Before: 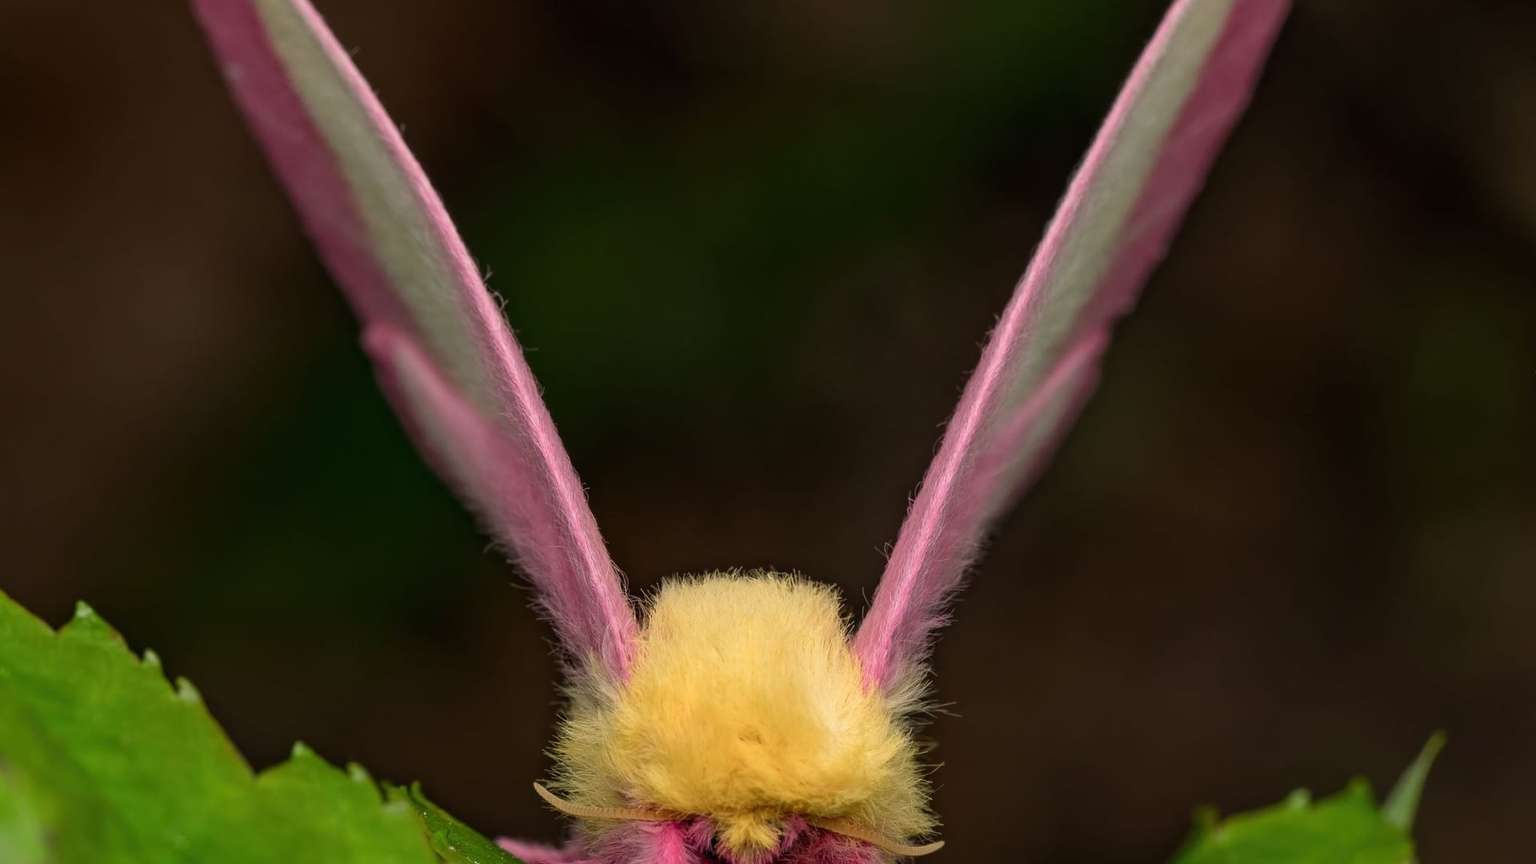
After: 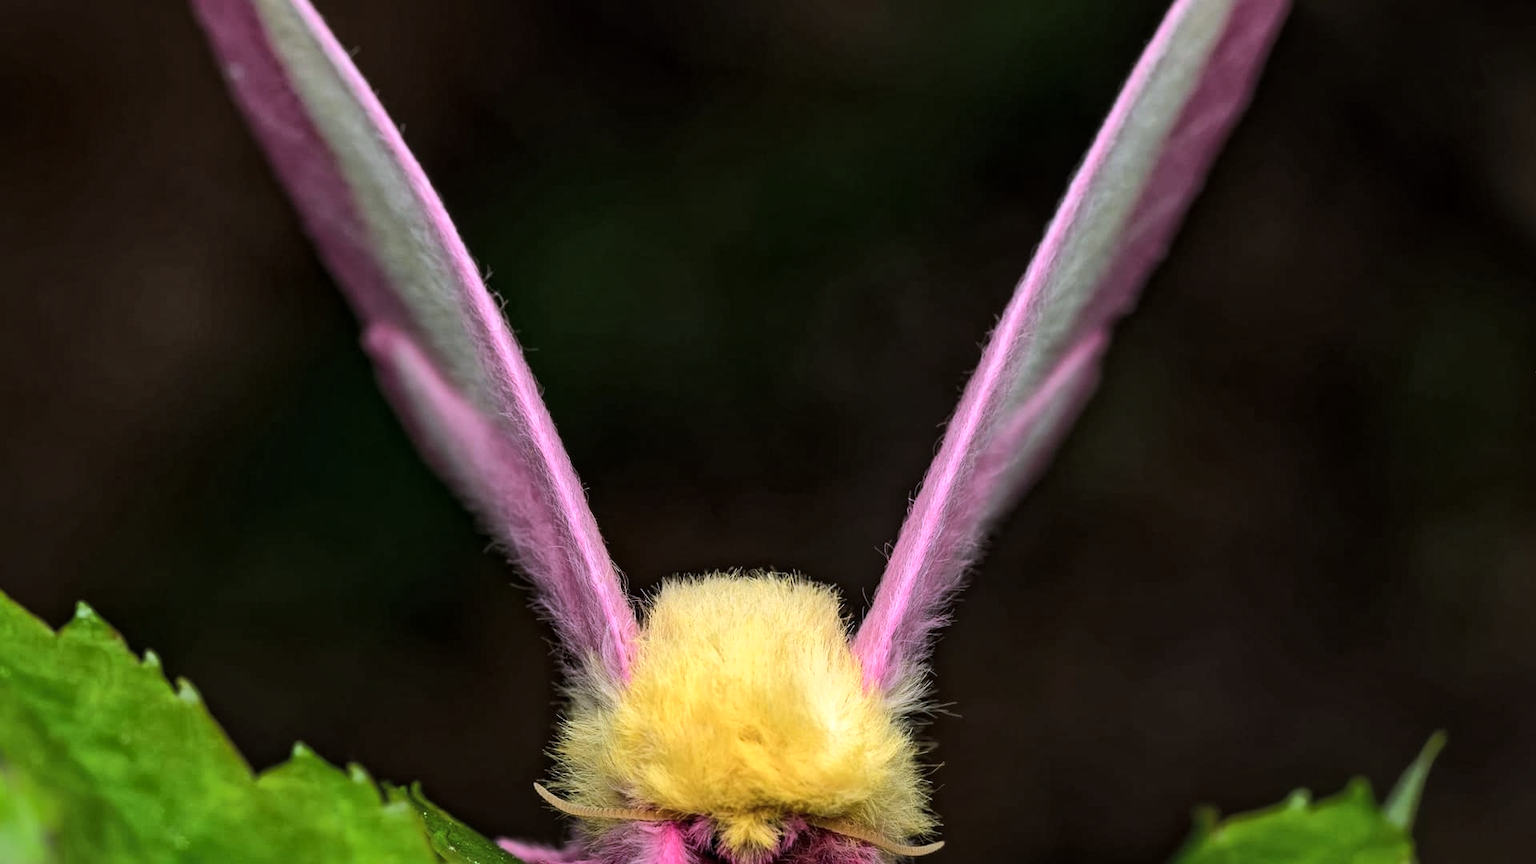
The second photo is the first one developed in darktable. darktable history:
white balance: red 0.948, green 1.02, blue 1.176
global tonemap: drago (1, 100), detail 1
tone equalizer: -8 EV -1.08 EV, -7 EV -1.01 EV, -6 EV -0.867 EV, -5 EV -0.578 EV, -3 EV 0.578 EV, -2 EV 0.867 EV, -1 EV 1.01 EV, +0 EV 1.08 EV, edges refinement/feathering 500, mask exposure compensation -1.57 EV, preserve details no
